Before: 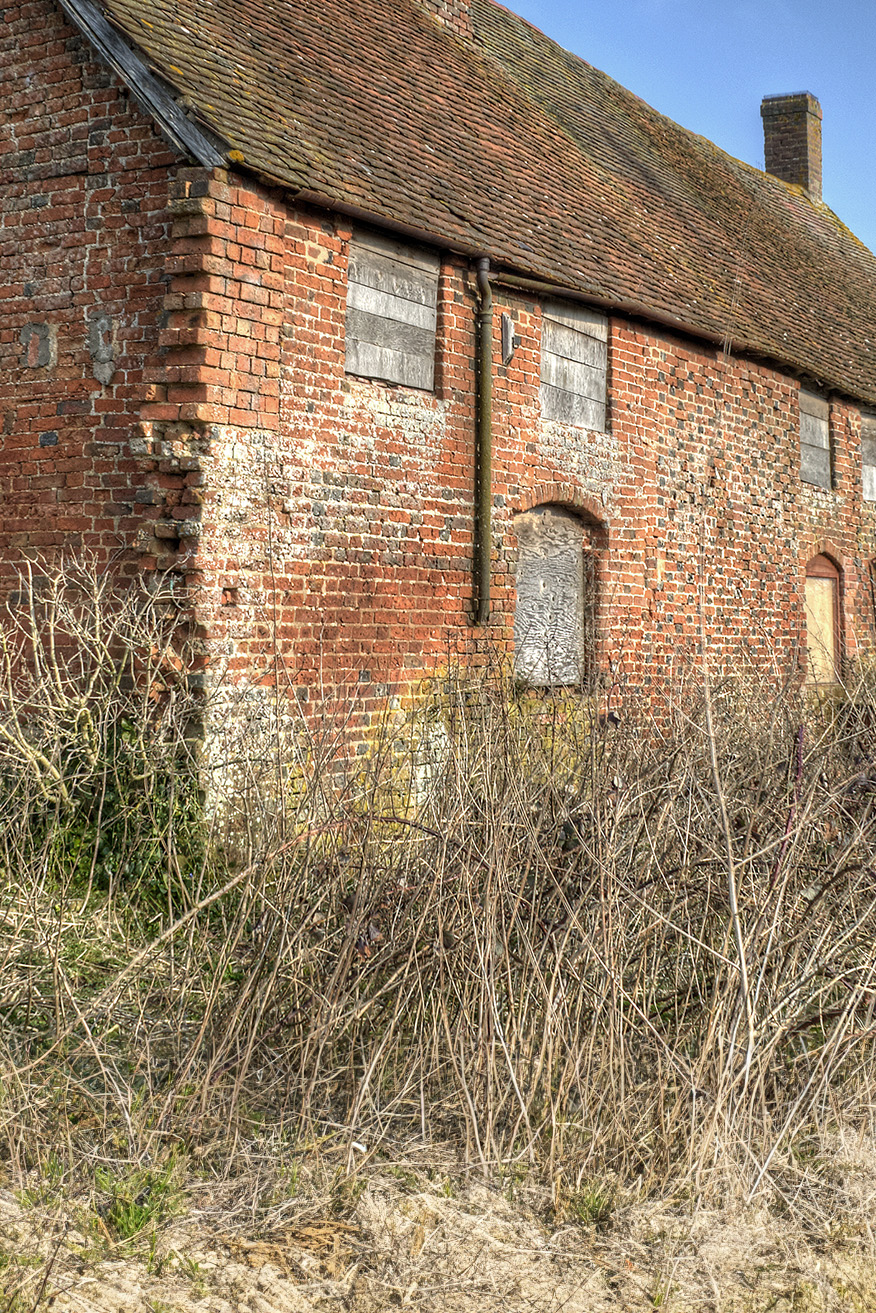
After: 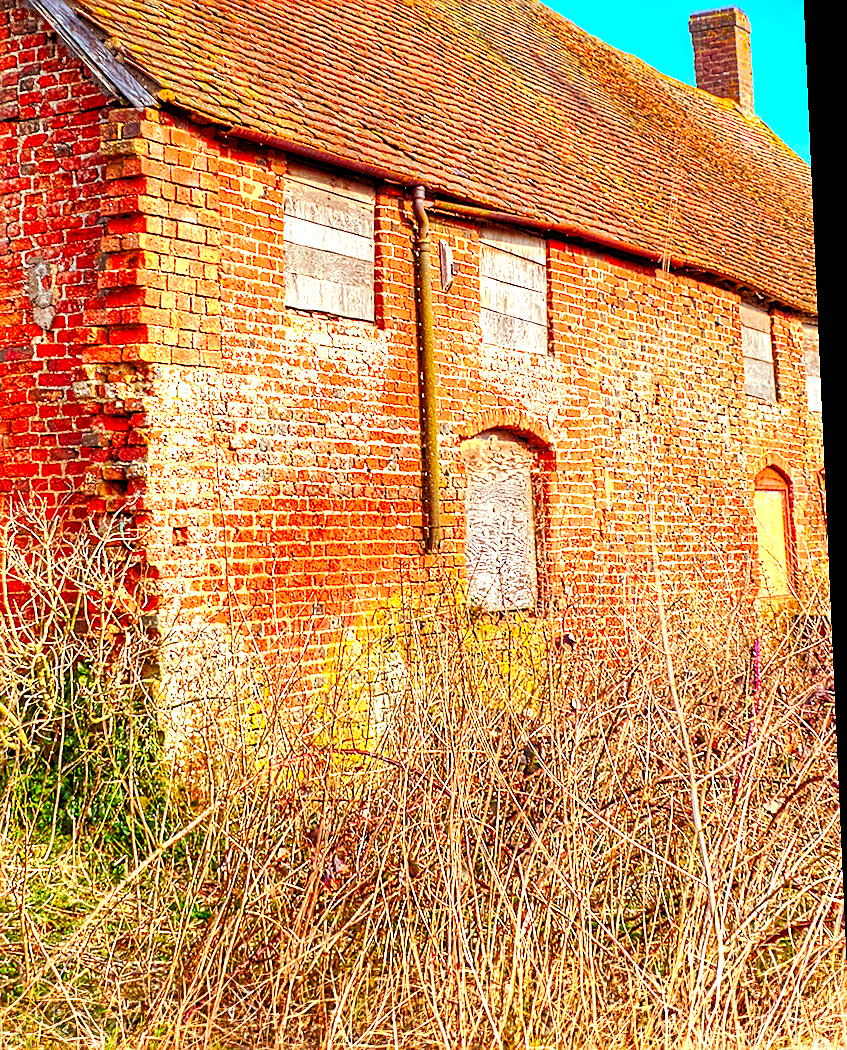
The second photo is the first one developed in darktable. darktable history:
rgb levels: mode RGB, independent channels, levels [[0, 0.474, 1], [0, 0.5, 1], [0, 0.5, 1]]
exposure: exposure 0.935 EV, compensate highlight preservation false
tone curve: curves: ch0 [(0, 0) (0.003, 0.026) (0.011, 0.03) (0.025, 0.047) (0.044, 0.082) (0.069, 0.119) (0.1, 0.157) (0.136, 0.19) (0.177, 0.231) (0.224, 0.27) (0.277, 0.318) (0.335, 0.383) (0.399, 0.456) (0.468, 0.532) (0.543, 0.618) (0.623, 0.71) (0.709, 0.786) (0.801, 0.851) (0.898, 0.908) (1, 1)], preserve colors none
color correction: saturation 2.15
crop: left 8.155%, top 6.611%, bottom 15.385%
sharpen: amount 0.75
shadows and highlights: radius 337.17, shadows 29.01, soften with gaussian
rotate and perspective: rotation -2.56°, automatic cropping off
